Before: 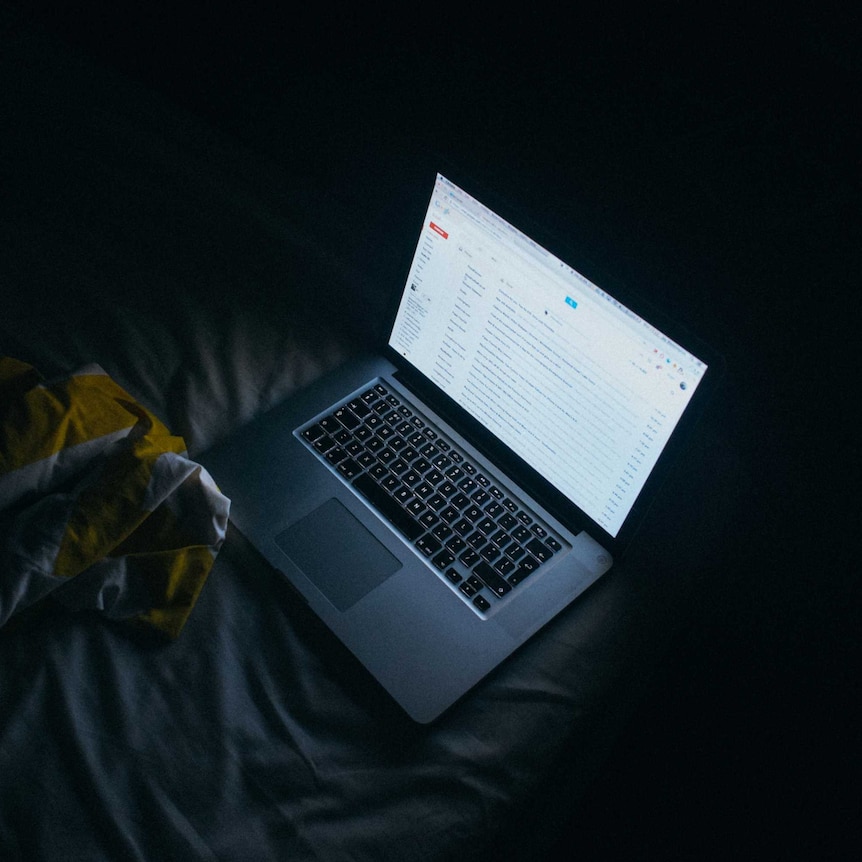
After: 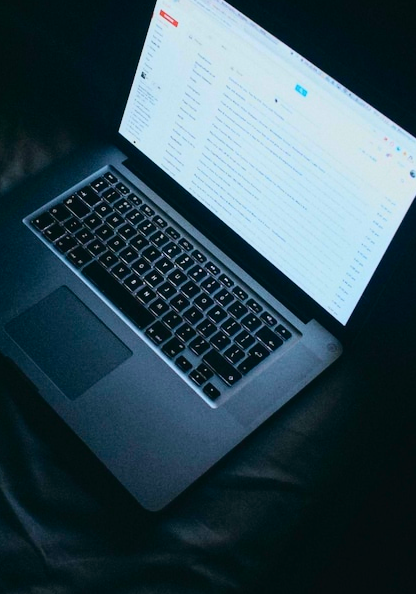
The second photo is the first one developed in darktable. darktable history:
crop: left 31.359%, top 24.679%, right 20.283%, bottom 6.313%
tone curve: curves: ch0 [(0, 0.022) (0.114, 0.096) (0.282, 0.299) (0.456, 0.51) (0.613, 0.693) (0.786, 0.843) (0.999, 0.949)]; ch1 [(0, 0) (0.384, 0.365) (0.463, 0.447) (0.486, 0.474) (0.503, 0.5) (0.535, 0.522) (0.555, 0.546) (0.593, 0.599) (0.755, 0.793) (1, 1)]; ch2 [(0, 0) (0.369, 0.375) (0.449, 0.434) (0.501, 0.5) (0.528, 0.517) (0.561, 0.57) (0.612, 0.631) (0.668, 0.659) (1, 1)], color space Lab, independent channels, preserve colors none
